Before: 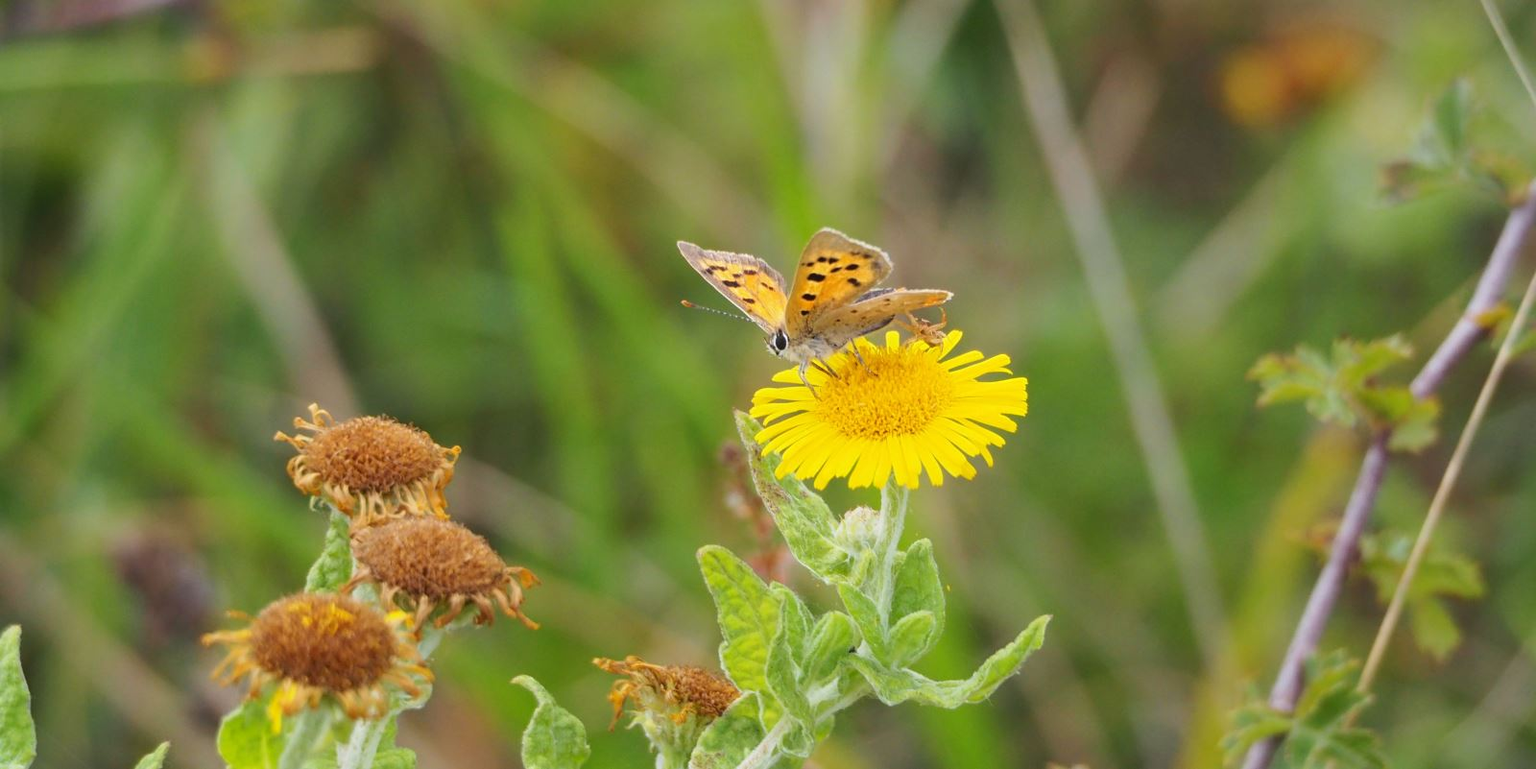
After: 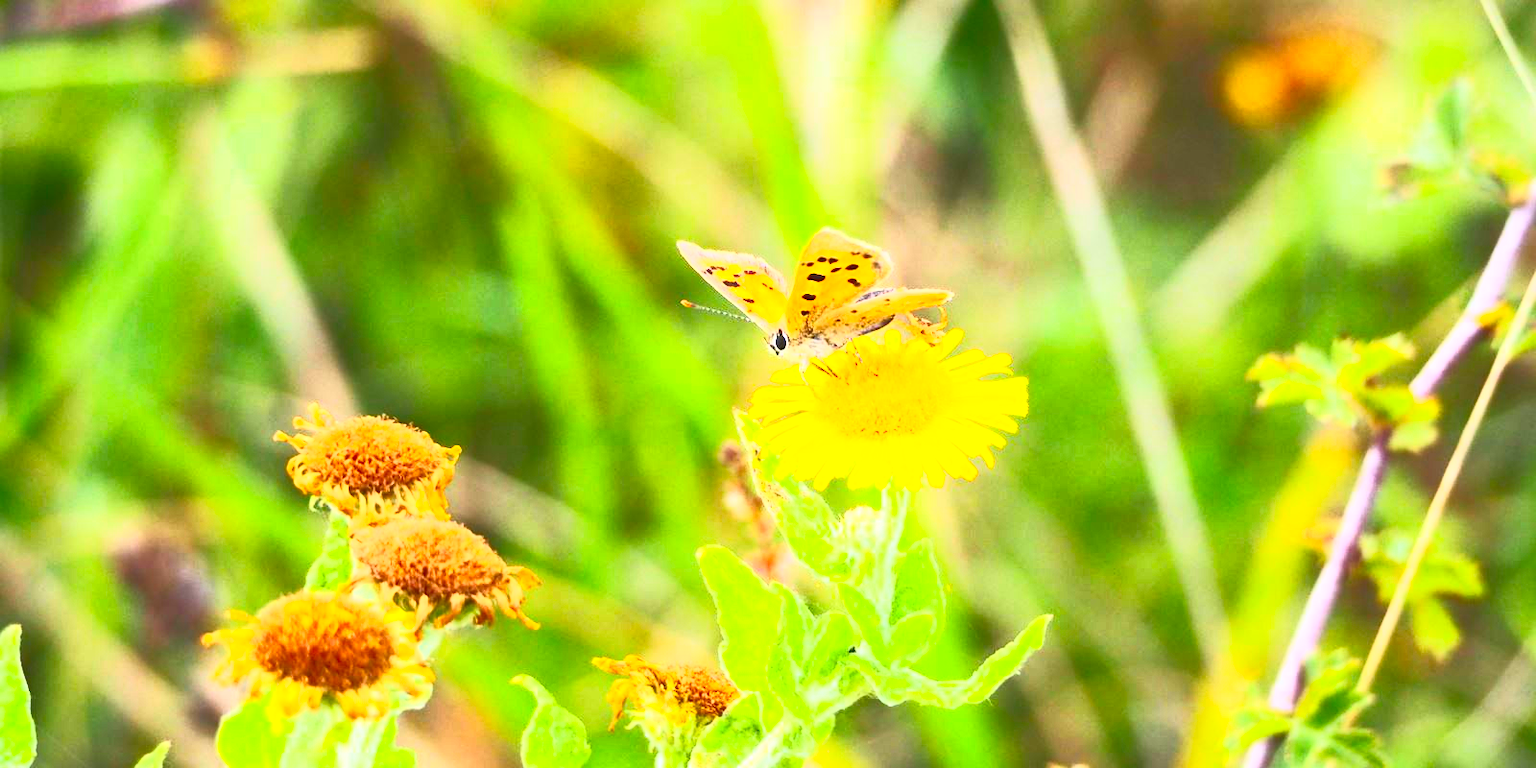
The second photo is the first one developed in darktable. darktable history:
contrast brightness saturation: contrast 0.981, brightness 0.985, saturation 0.995
